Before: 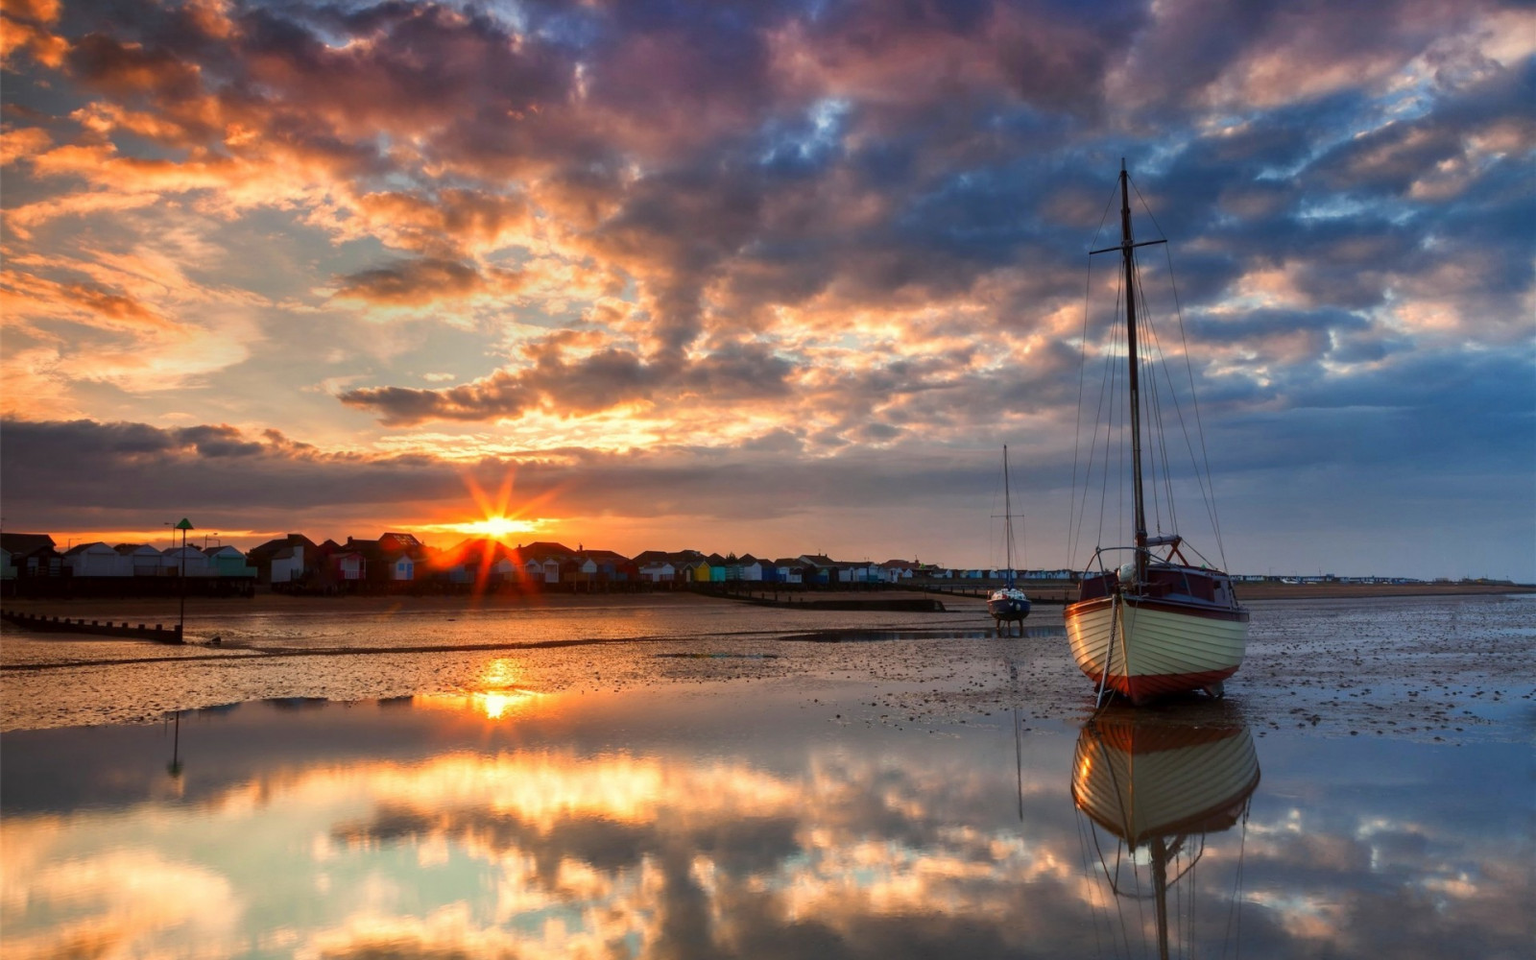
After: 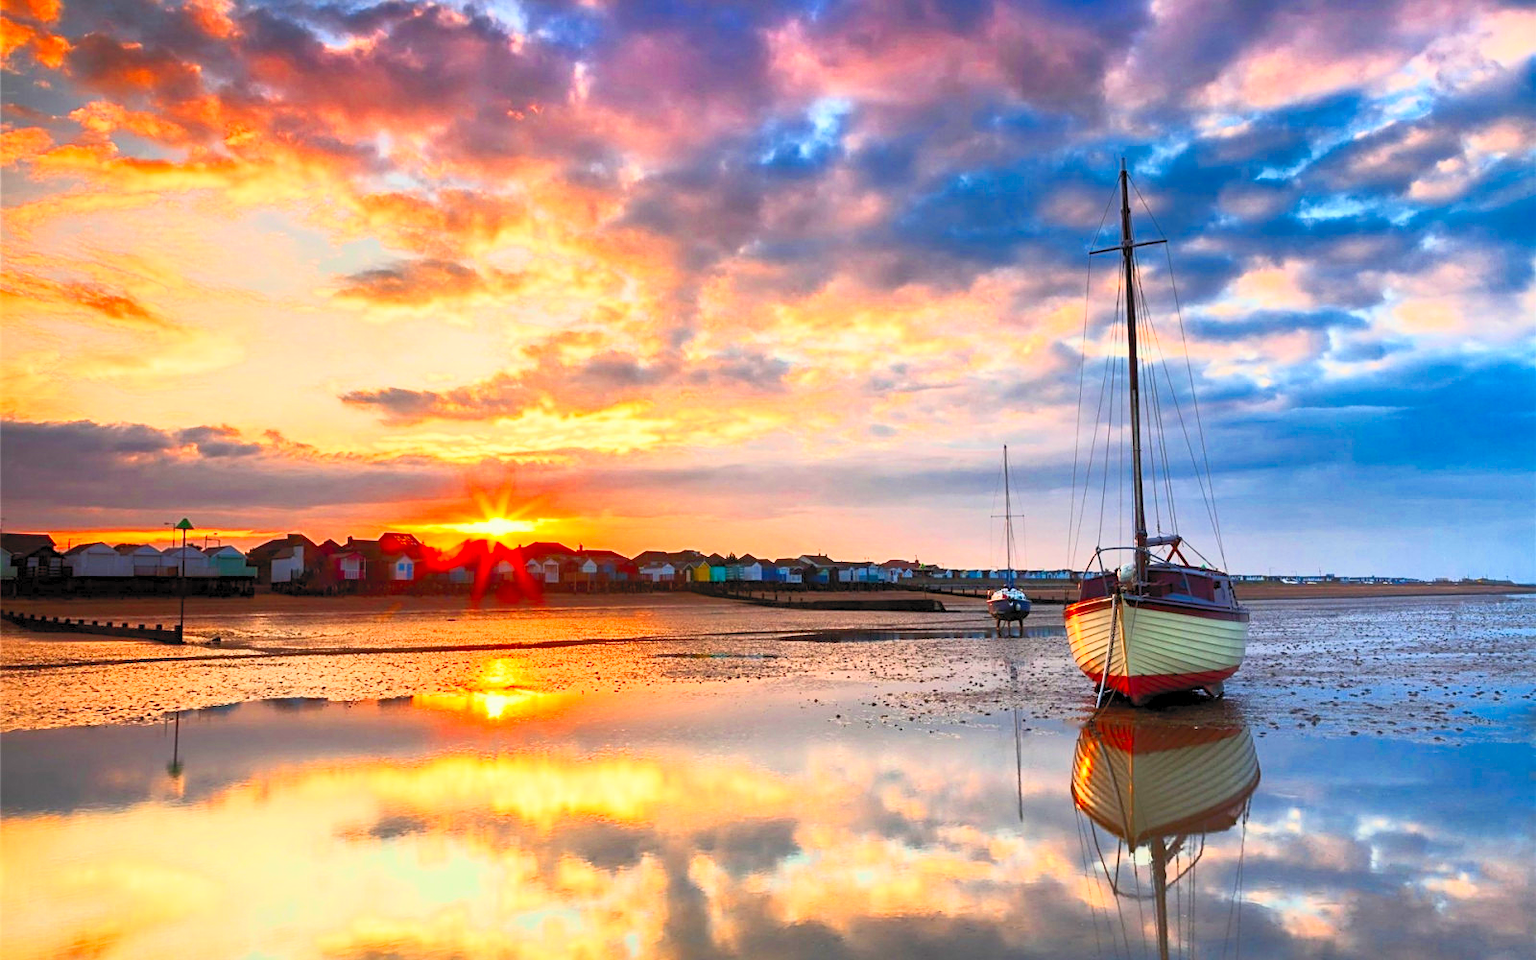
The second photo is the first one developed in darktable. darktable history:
filmic rgb: black relative exposure -7.99 EV, white relative exposure 8.03 EV, target black luminance 0%, hardness 2.48, latitude 76.23%, contrast 0.56, shadows ↔ highlights balance 0.01%, color science v6 (2022)
sharpen: radius 2.483, amount 0.332
exposure: compensate highlight preservation false
tone equalizer: smoothing diameter 2.03%, edges refinement/feathering 22, mask exposure compensation -1.57 EV, filter diffusion 5
contrast brightness saturation: contrast 0.996, brightness 0.997, saturation 0.984
